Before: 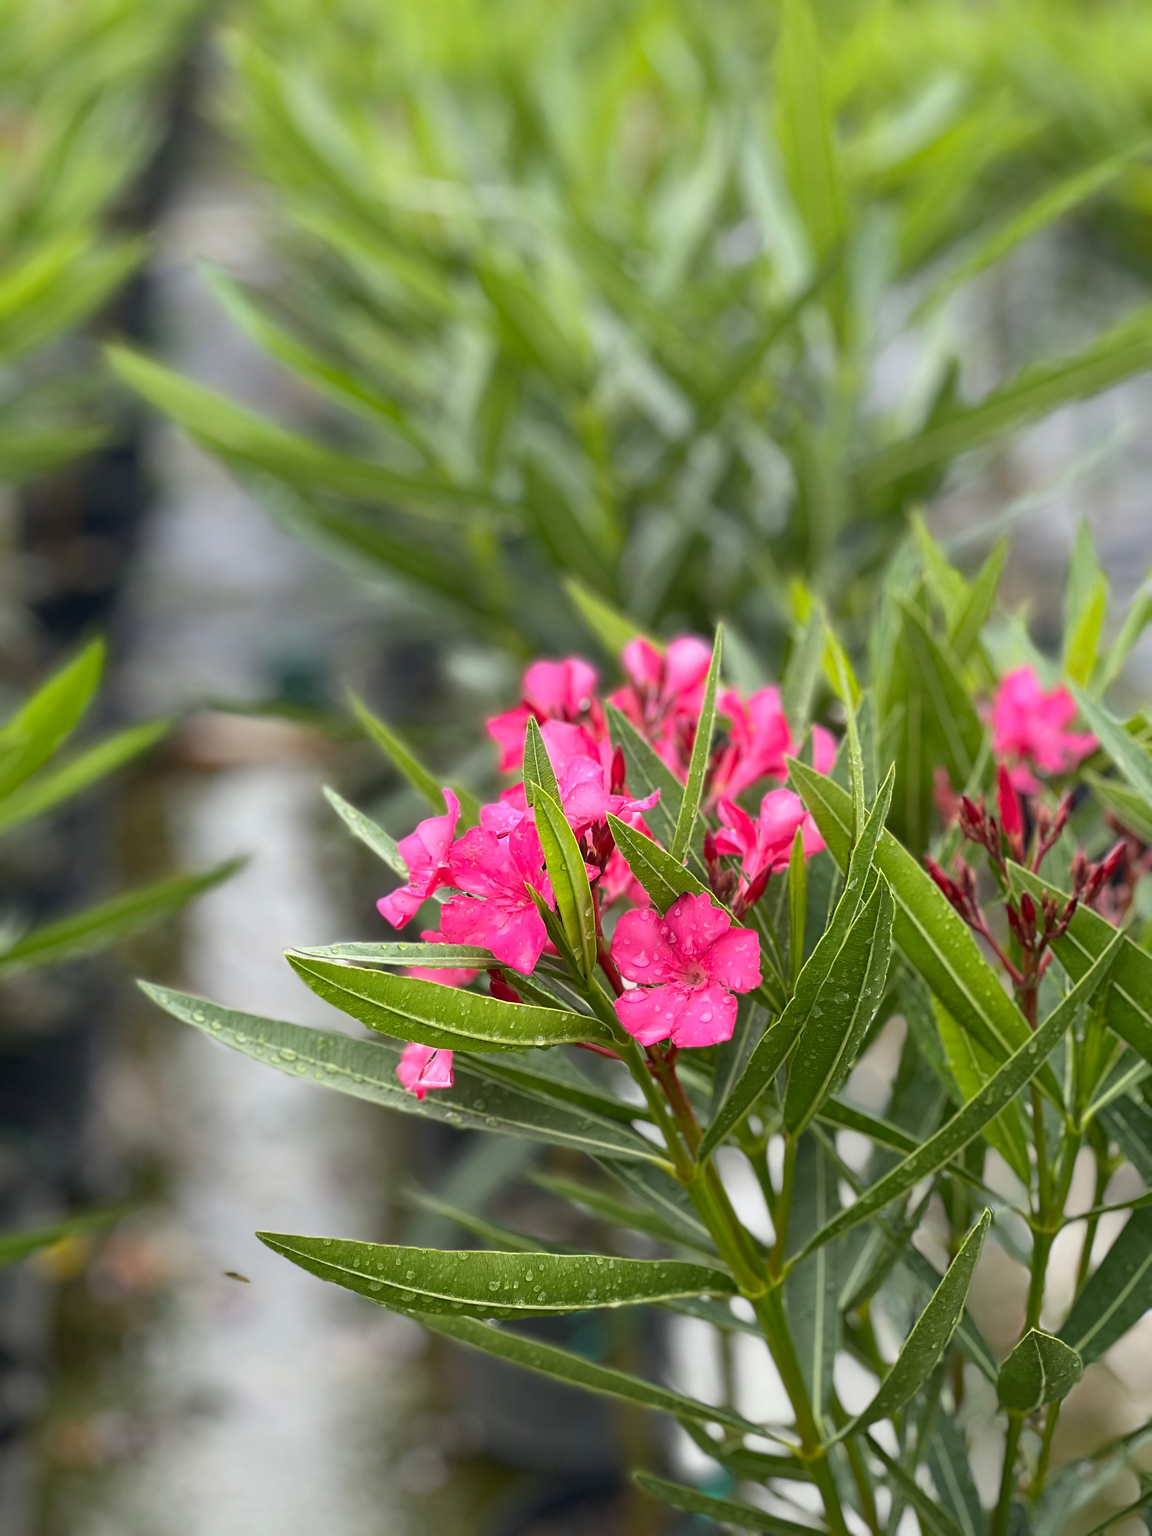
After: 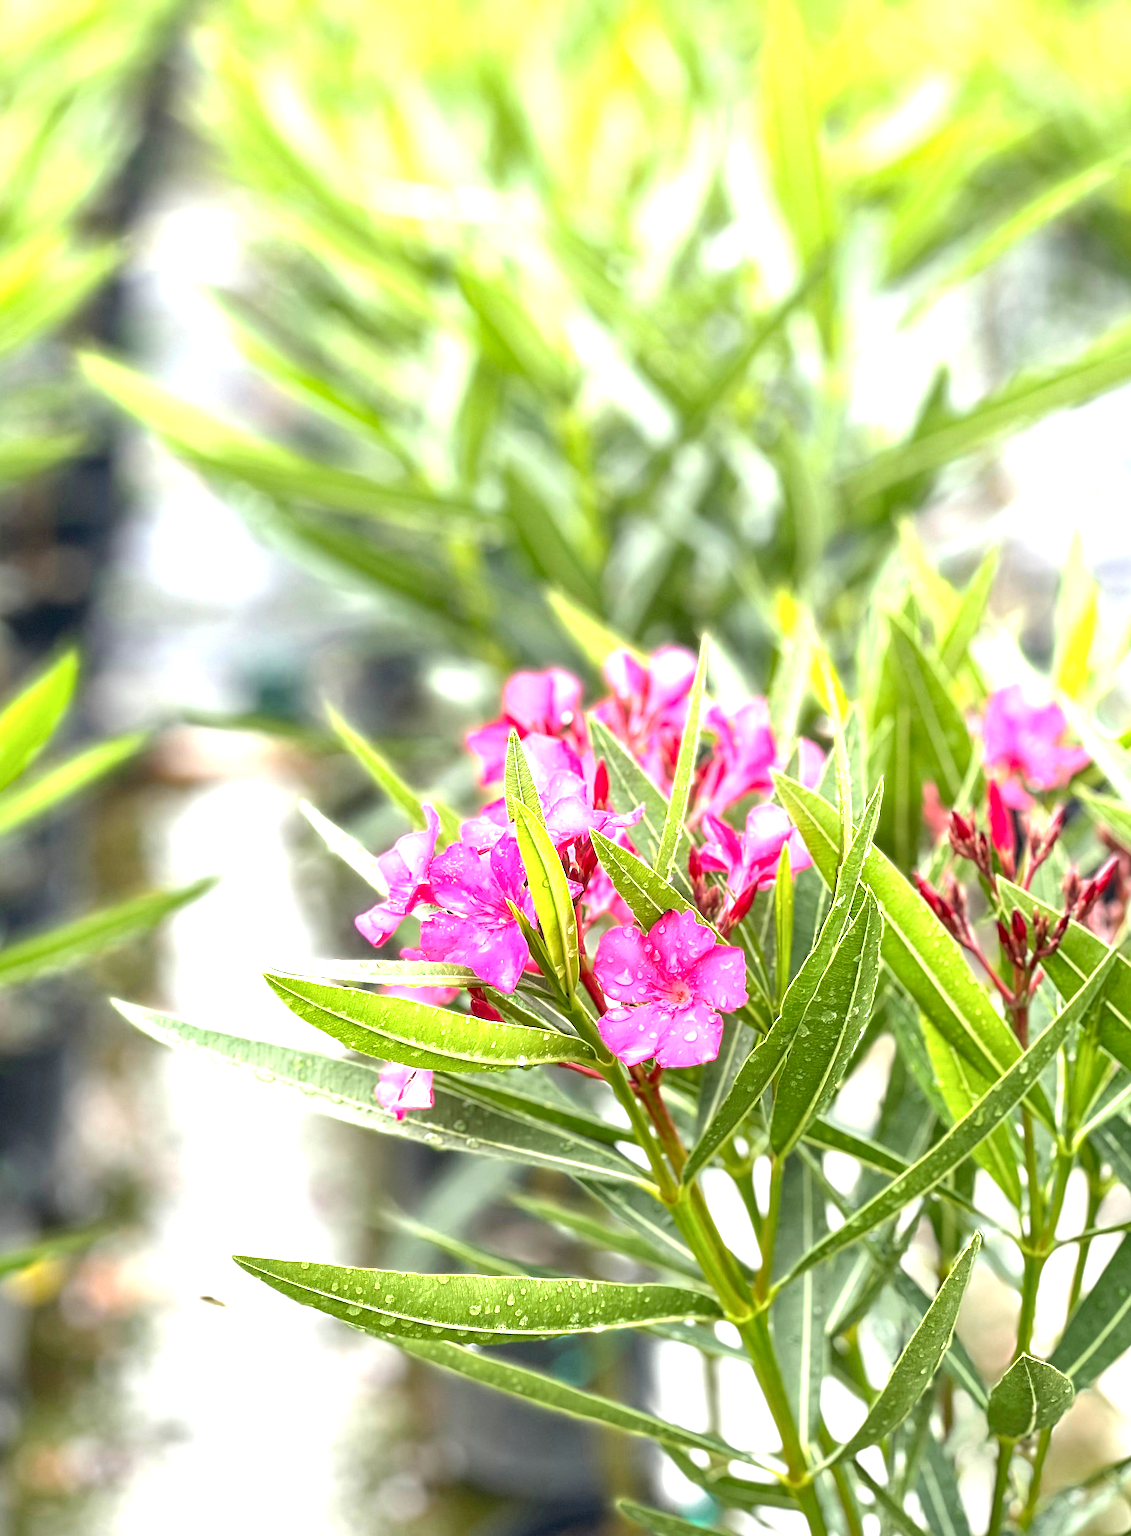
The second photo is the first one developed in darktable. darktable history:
crop and rotate: left 2.483%, right 1.108%, bottom 1.814%
exposure: black level correction 0, exposure 1.66 EV, compensate highlight preservation false
local contrast: highlights 88%, shadows 79%
